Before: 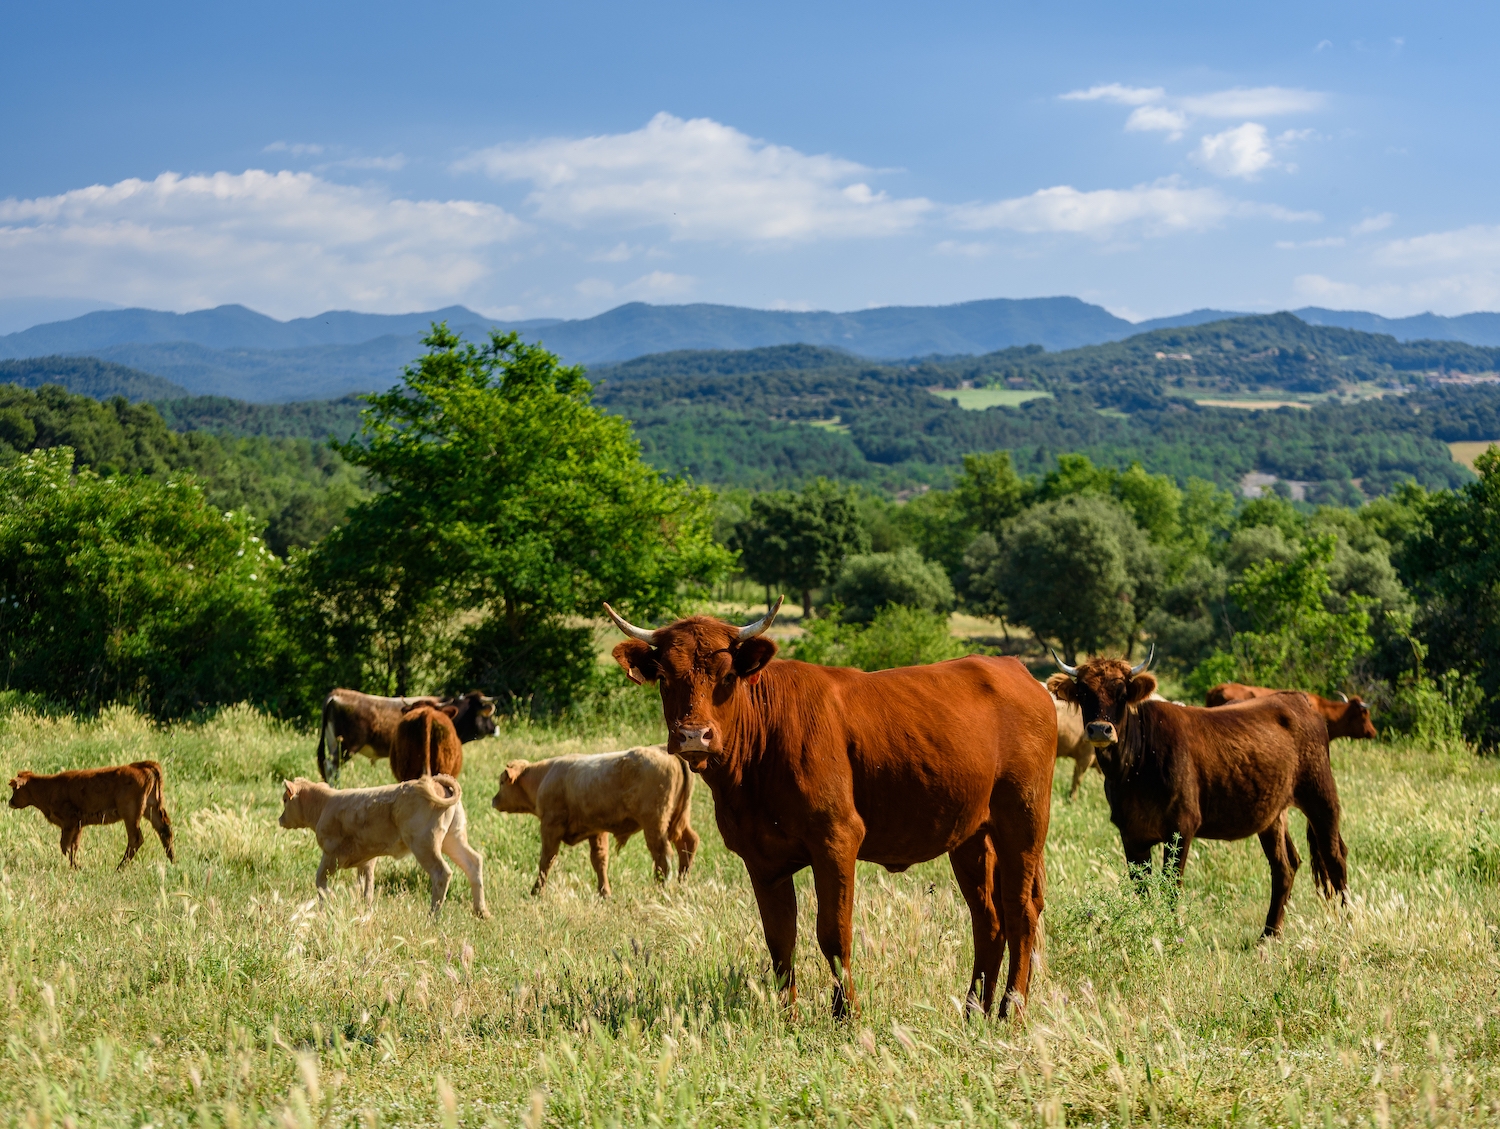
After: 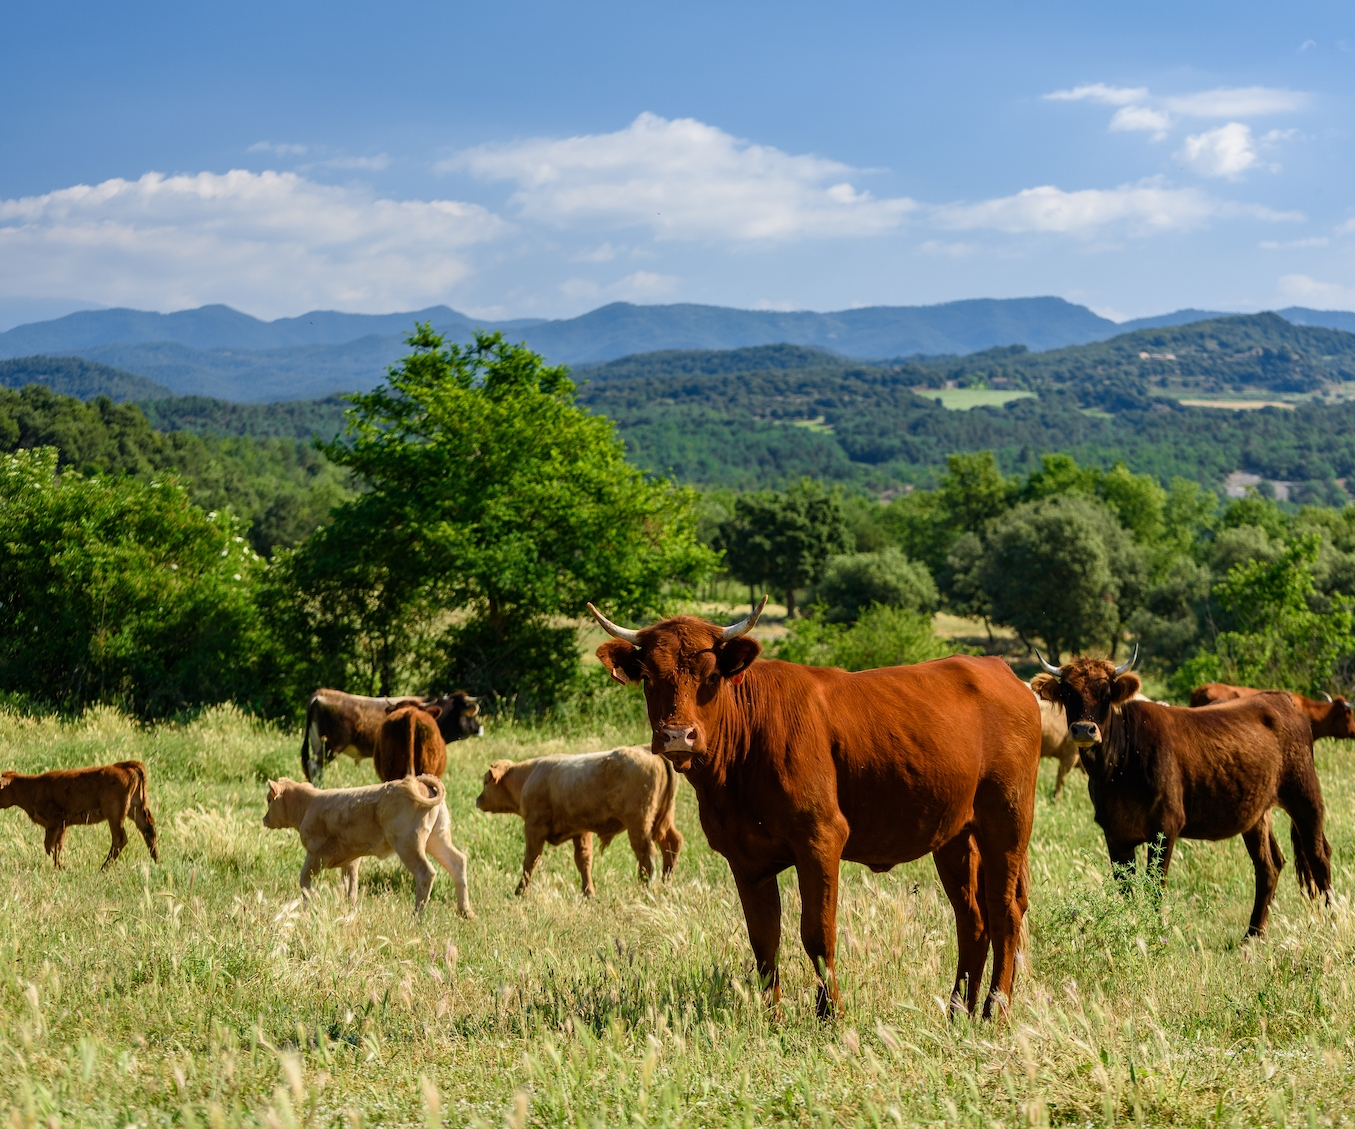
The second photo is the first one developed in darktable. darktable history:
crop and rotate: left 1.08%, right 8.562%
